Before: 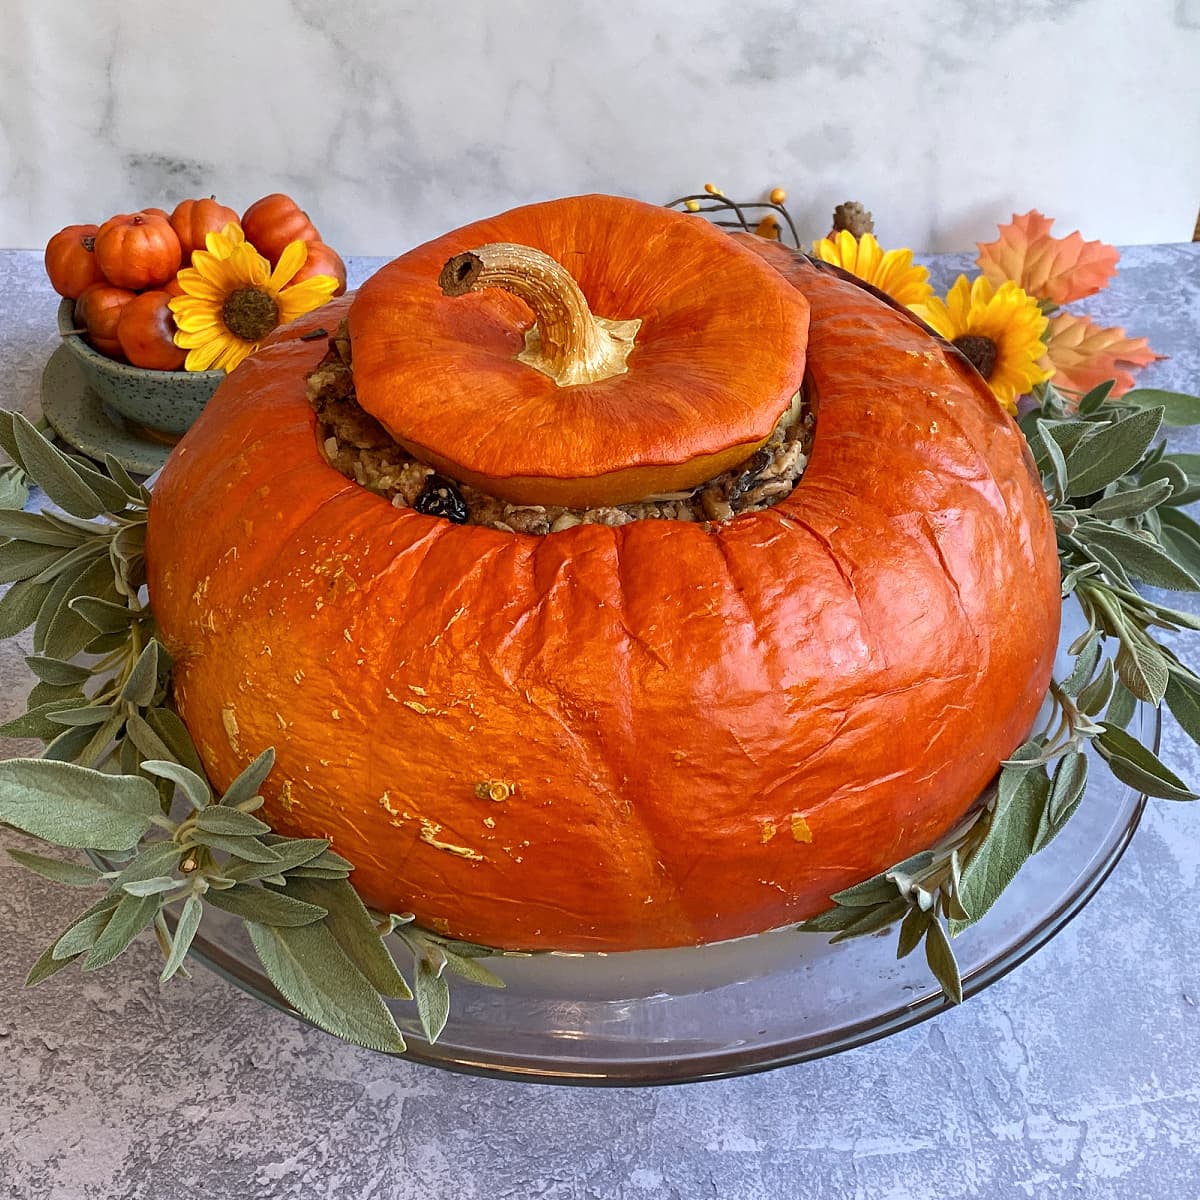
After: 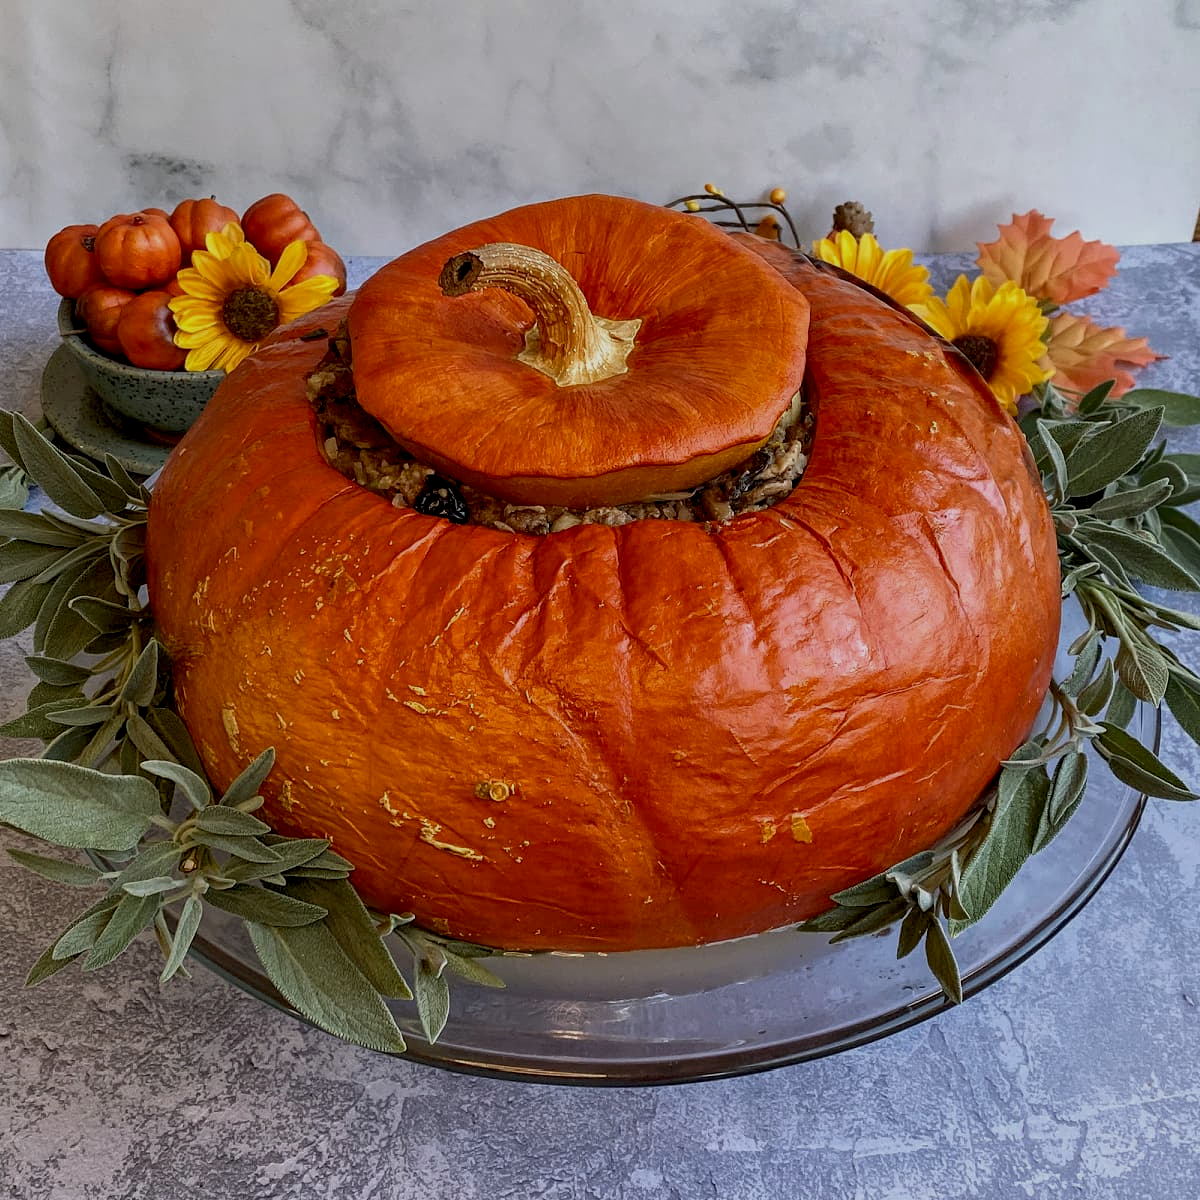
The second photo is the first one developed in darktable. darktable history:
exposure: black level correction 0.009, exposure -0.637 EV, compensate highlight preservation false
local contrast: on, module defaults
